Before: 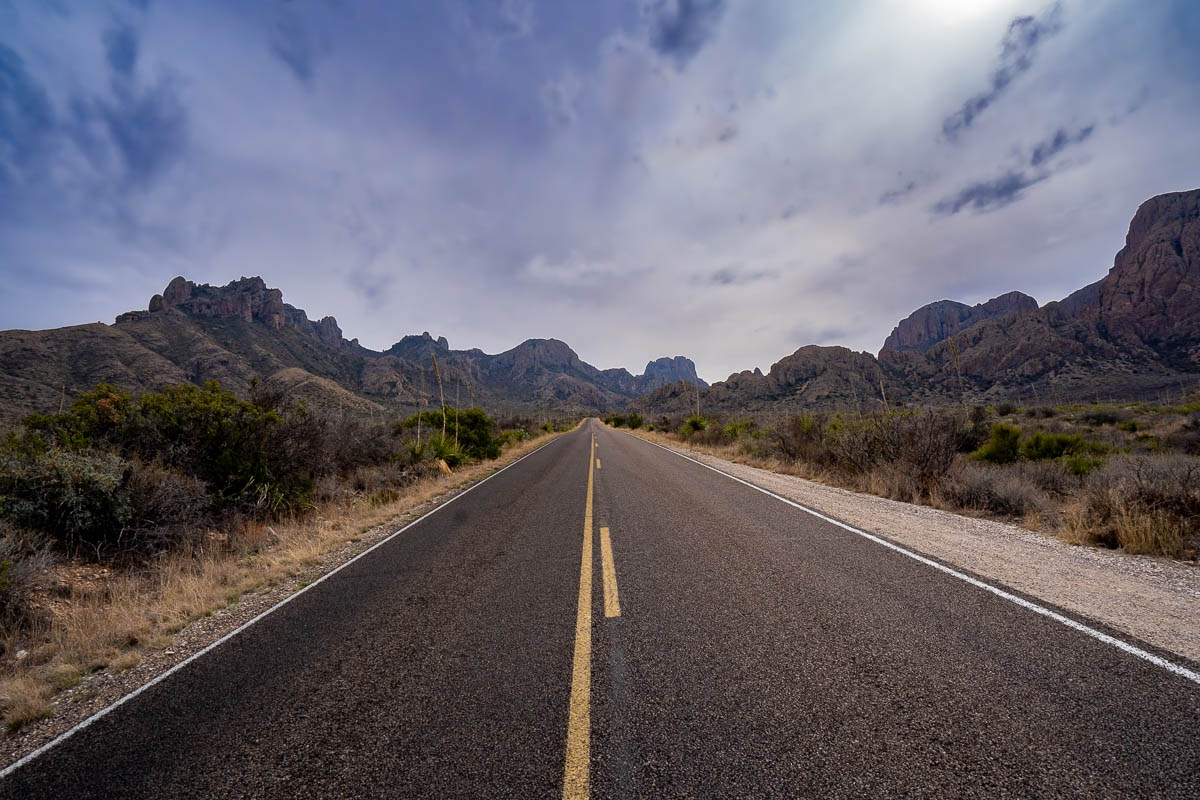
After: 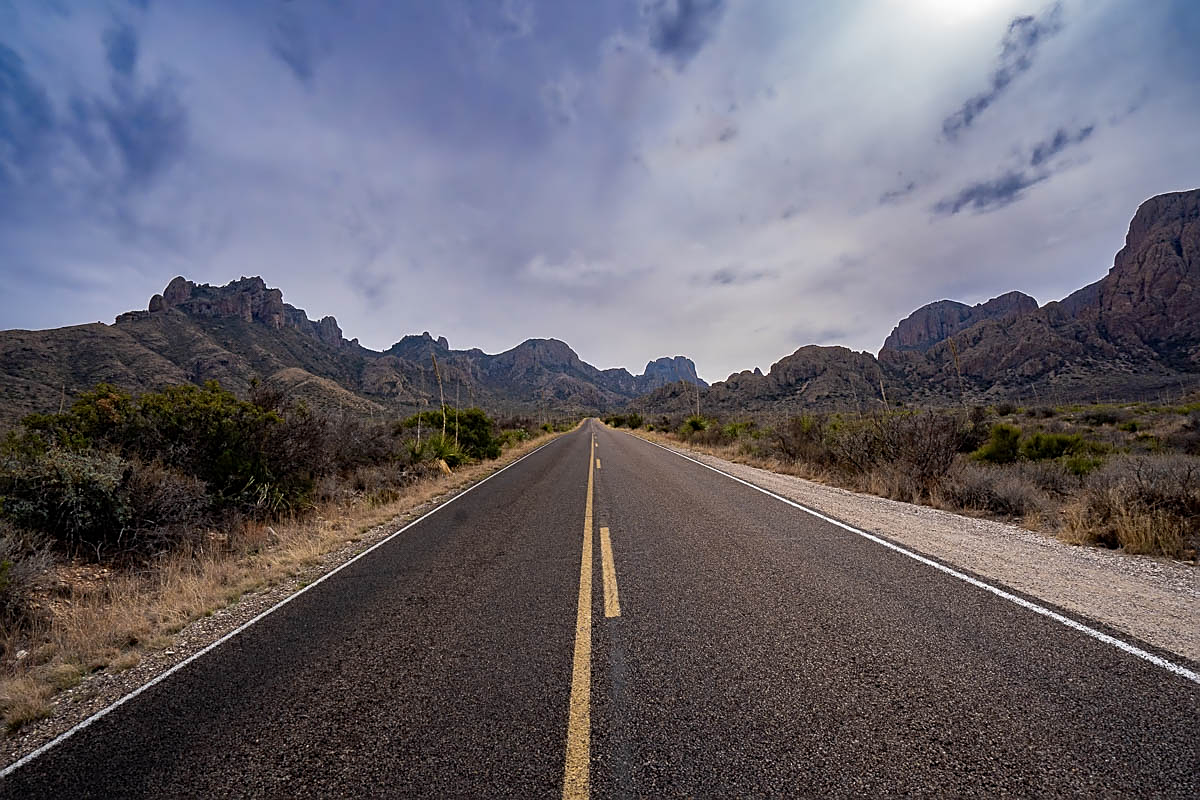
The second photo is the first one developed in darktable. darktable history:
color correction: highlights b* -0.045, saturation 0.979
sharpen: on, module defaults
